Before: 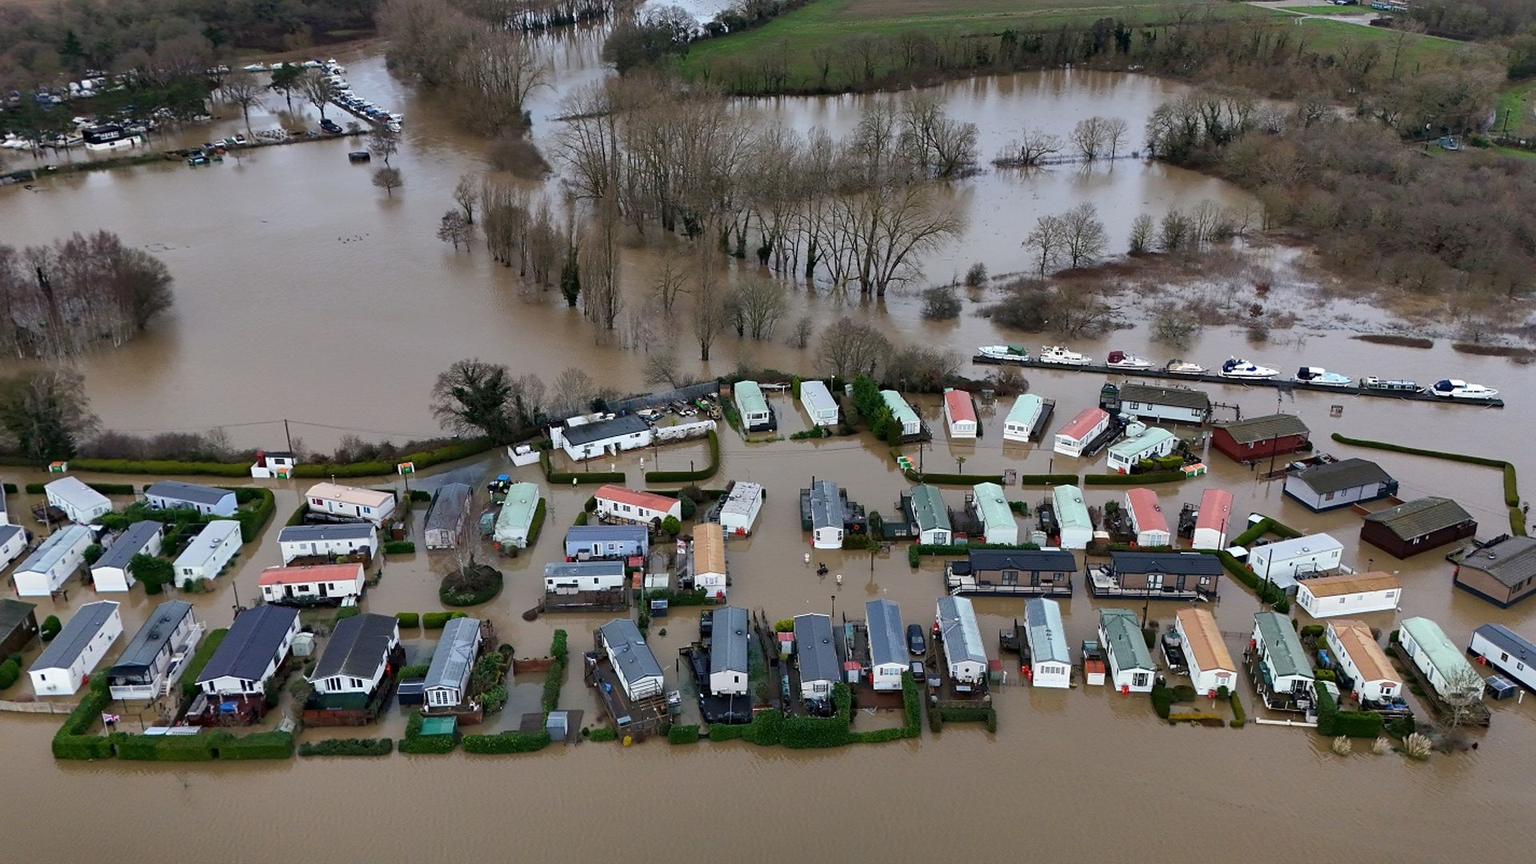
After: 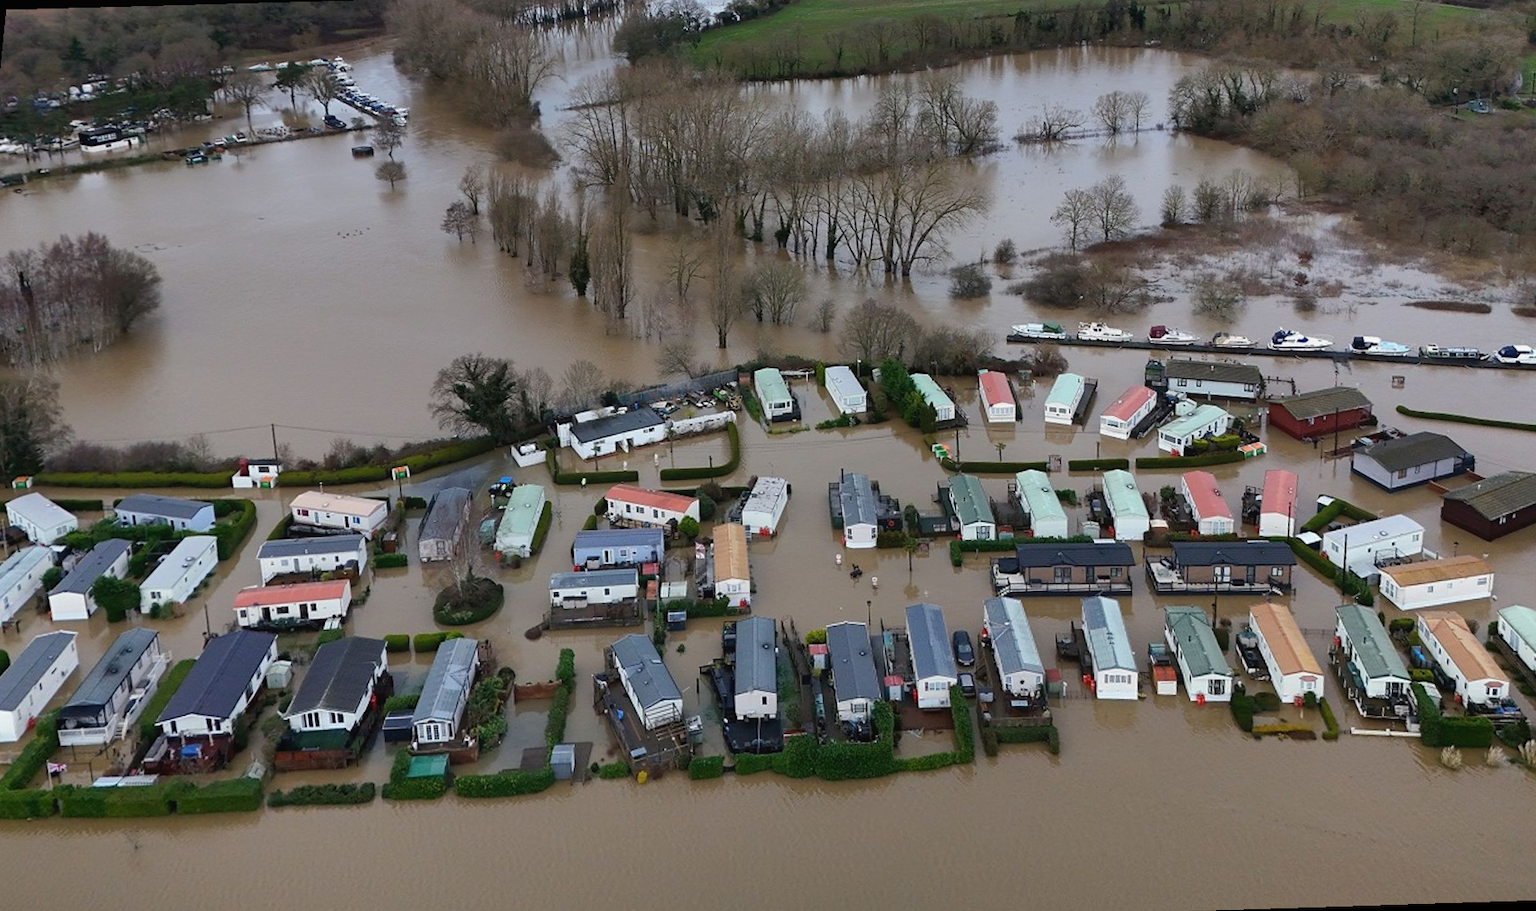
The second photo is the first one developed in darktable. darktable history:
contrast equalizer: octaves 7, y [[0.6 ×6], [0.55 ×6], [0 ×6], [0 ×6], [0 ×6]], mix -0.2
rotate and perspective: rotation -1.68°, lens shift (vertical) -0.146, crop left 0.049, crop right 0.912, crop top 0.032, crop bottom 0.96
